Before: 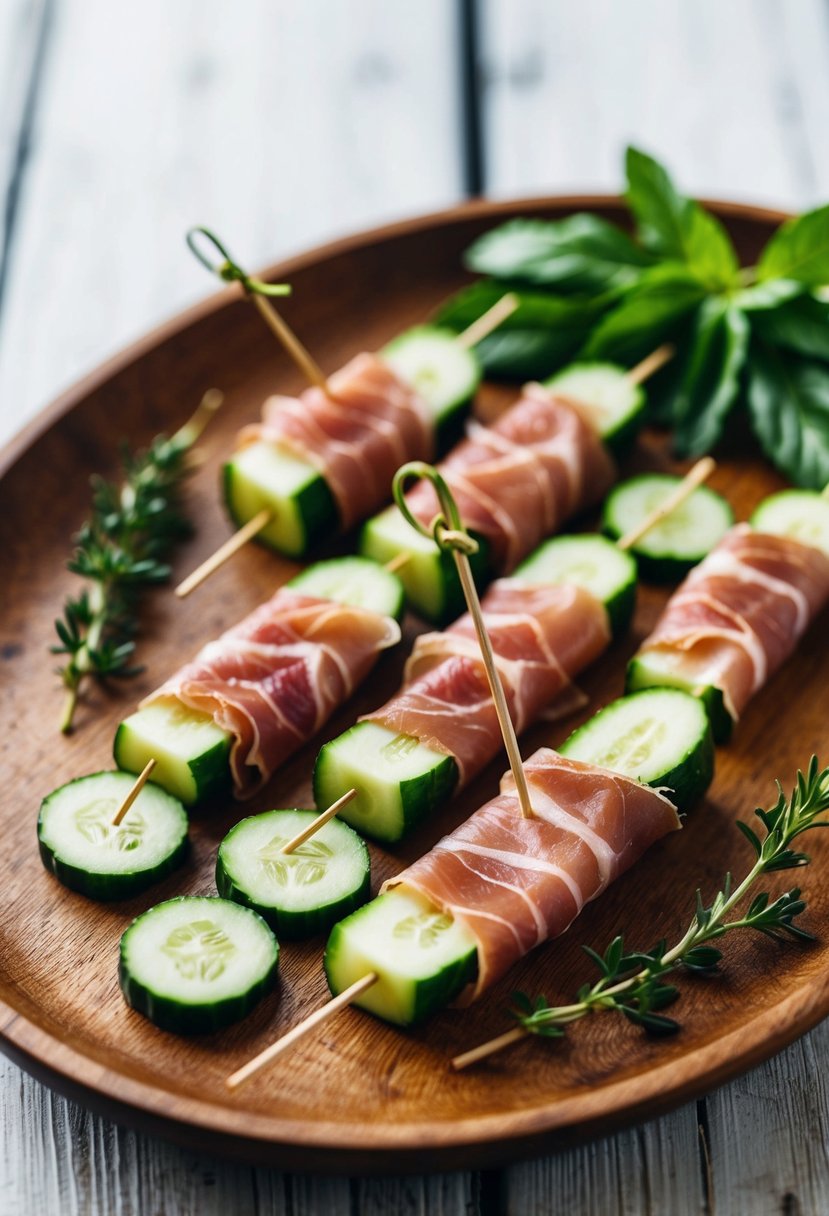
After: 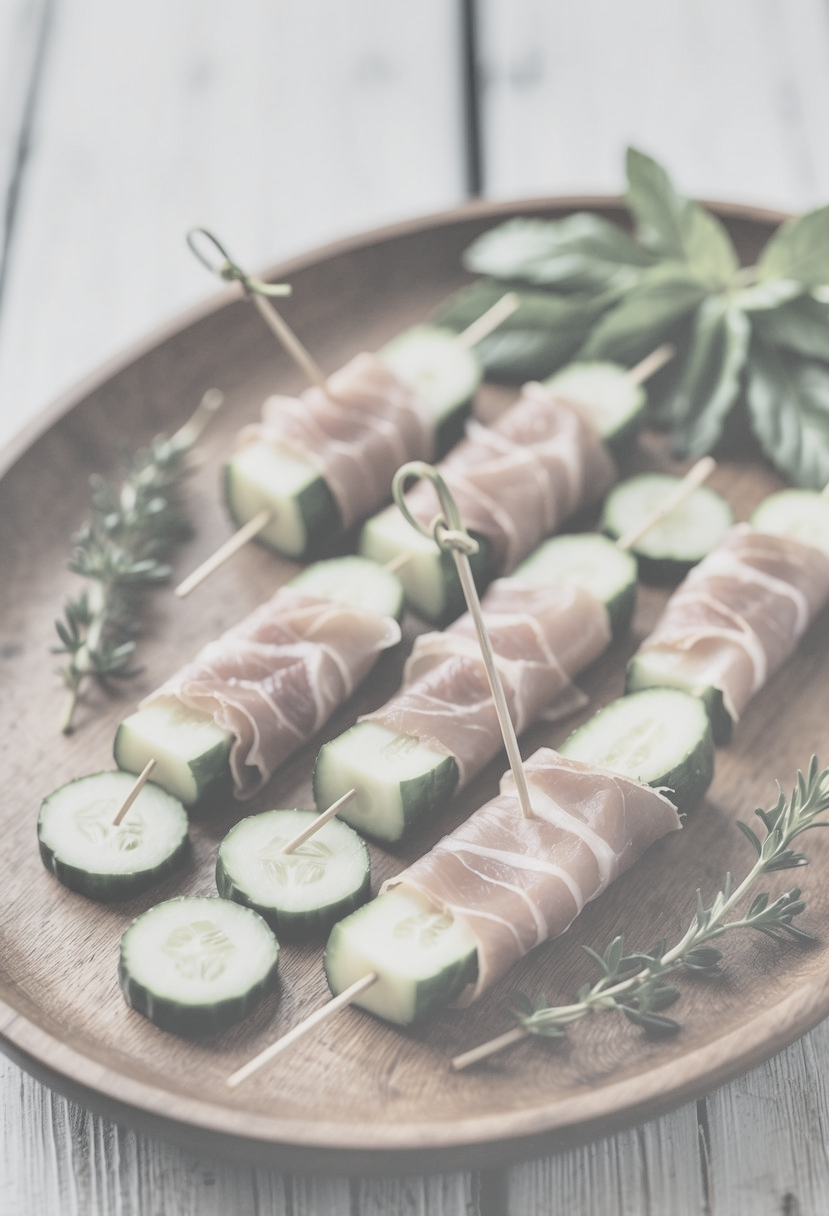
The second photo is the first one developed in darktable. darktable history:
exposure: exposure 0.162 EV, compensate exposure bias true, compensate highlight preservation false
contrast brightness saturation: contrast -0.312, brightness 0.746, saturation -0.798
shadows and highlights: low approximation 0.01, soften with gaussian
